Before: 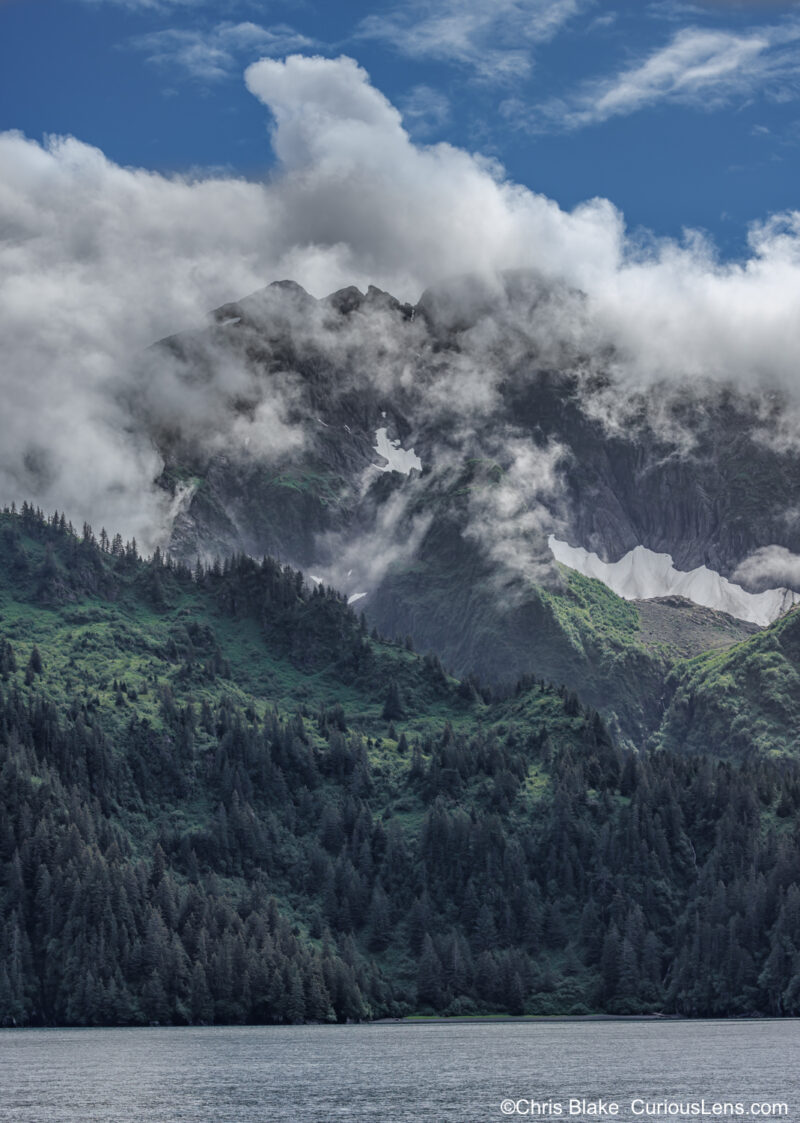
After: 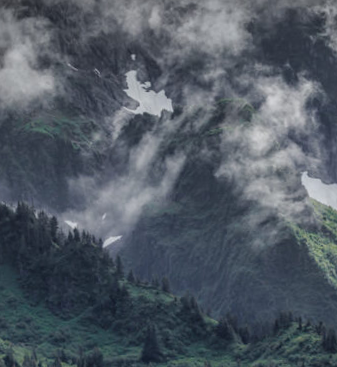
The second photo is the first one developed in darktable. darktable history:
rotate and perspective: rotation -1.77°, lens shift (horizontal) 0.004, automatic cropping off
crop: left 31.751%, top 32.172%, right 27.8%, bottom 35.83%
white balance: emerald 1
